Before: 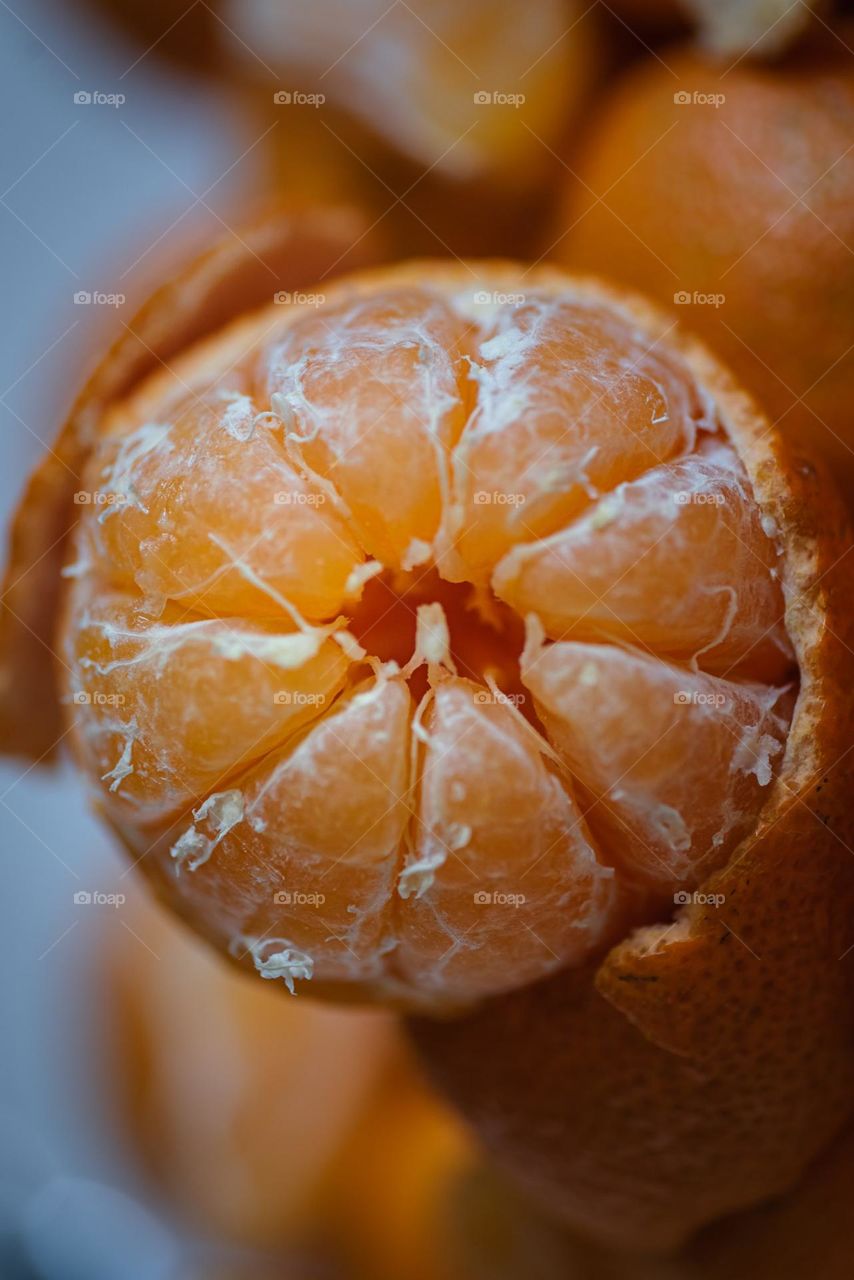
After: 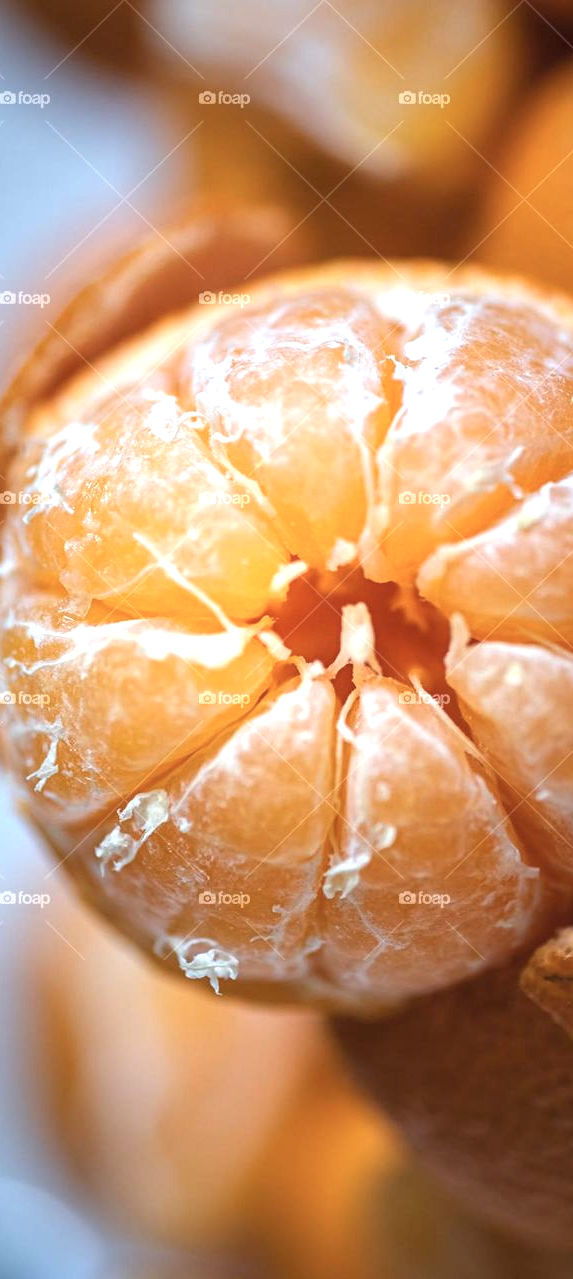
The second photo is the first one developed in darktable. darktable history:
contrast brightness saturation: saturation -0.175
exposure: black level correction 0, exposure 1.184 EV, compensate highlight preservation false
crop and rotate: left 8.839%, right 24.021%
